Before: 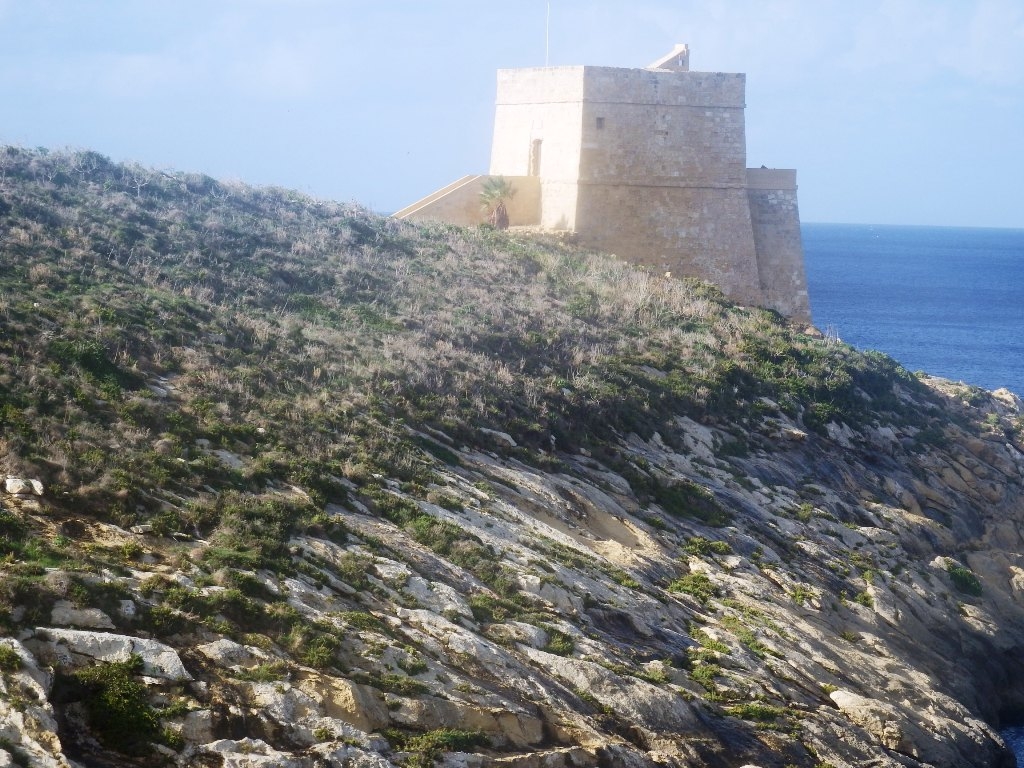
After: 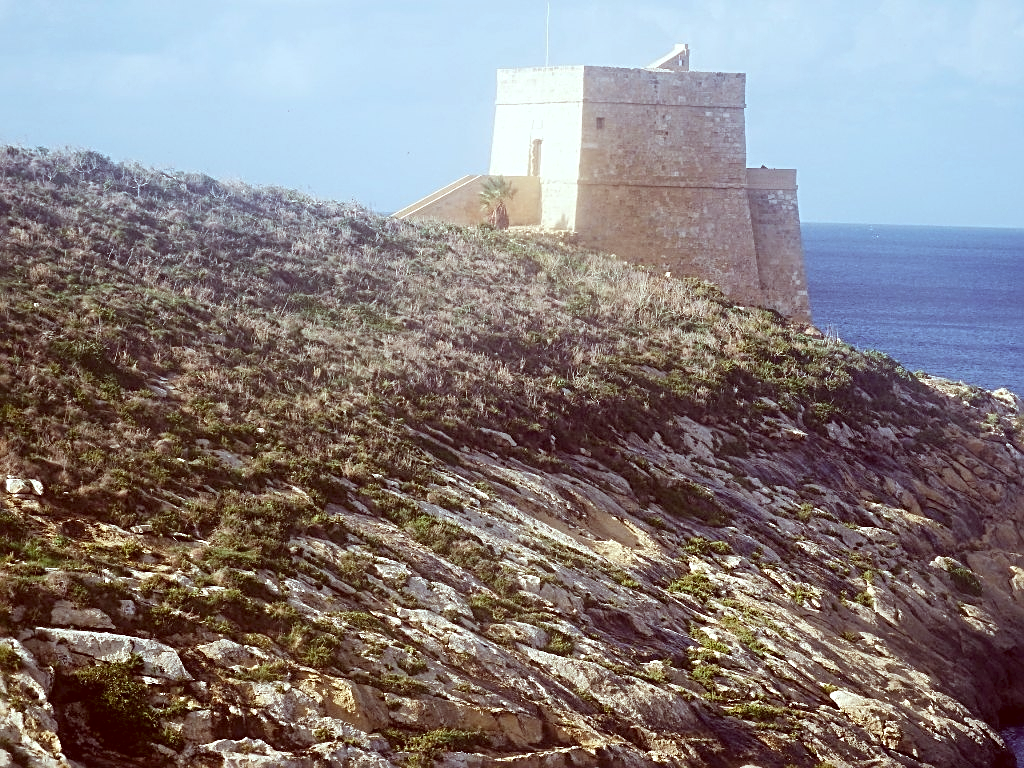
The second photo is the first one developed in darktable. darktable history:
local contrast: highlights 100%, shadows 100%, detail 131%, midtone range 0.2
sharpen: radius 2.584, amount 0.688
color correction: highlights a* -7.23, highlights b* -0.161, shadows a* 20.08, shadows b* 11.73
tone equalizer: on, module defaults
